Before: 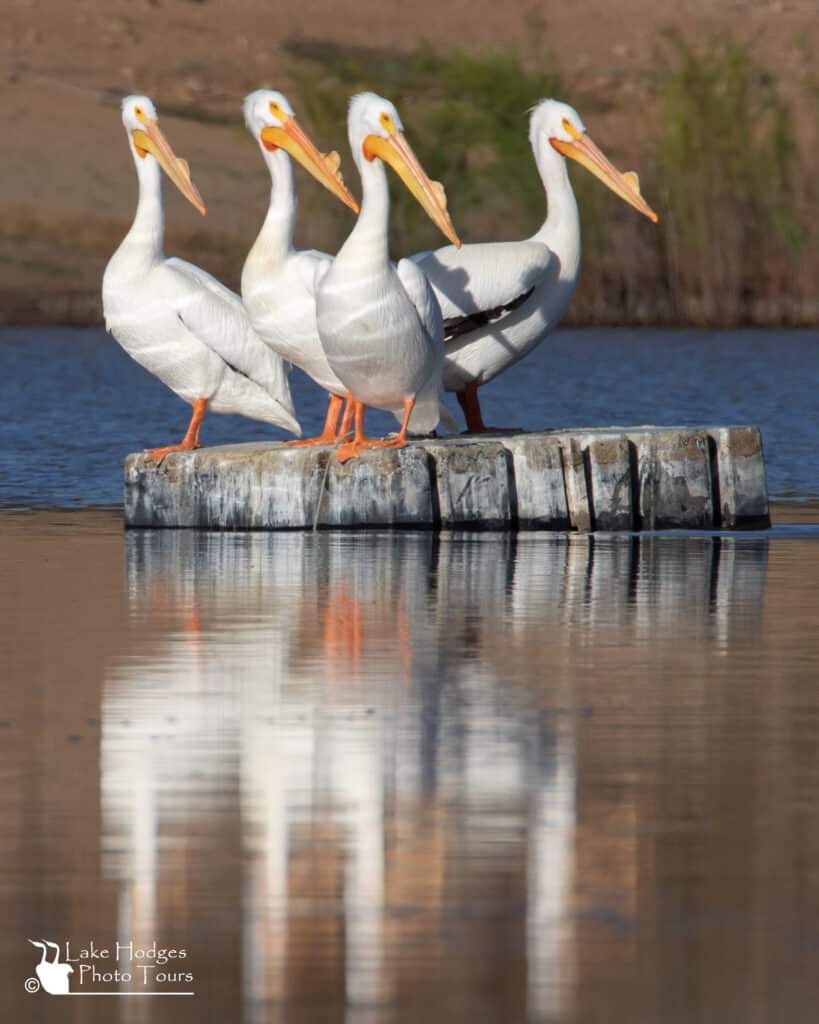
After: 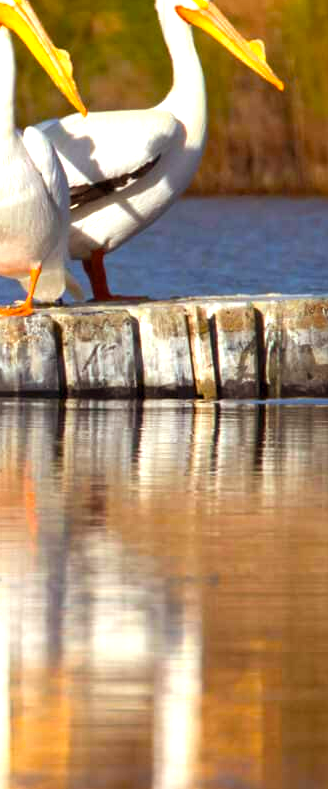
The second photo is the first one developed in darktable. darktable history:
color balance rgb: shadows lift › luminance -9.158%, power › luminance 9.799%, power › chroma 2.827%, power › hue 59.54°, perceptual saturation grading › global saturation 19.424%, perceptual brilliance grading › highlights 11.534%, global vibrance 44.415%
crop: left 45.769%, top 12.911%, right 14.096%, bottom 10.014%
exposure: exposure 0.565 EV, compensate highlight preservation false
